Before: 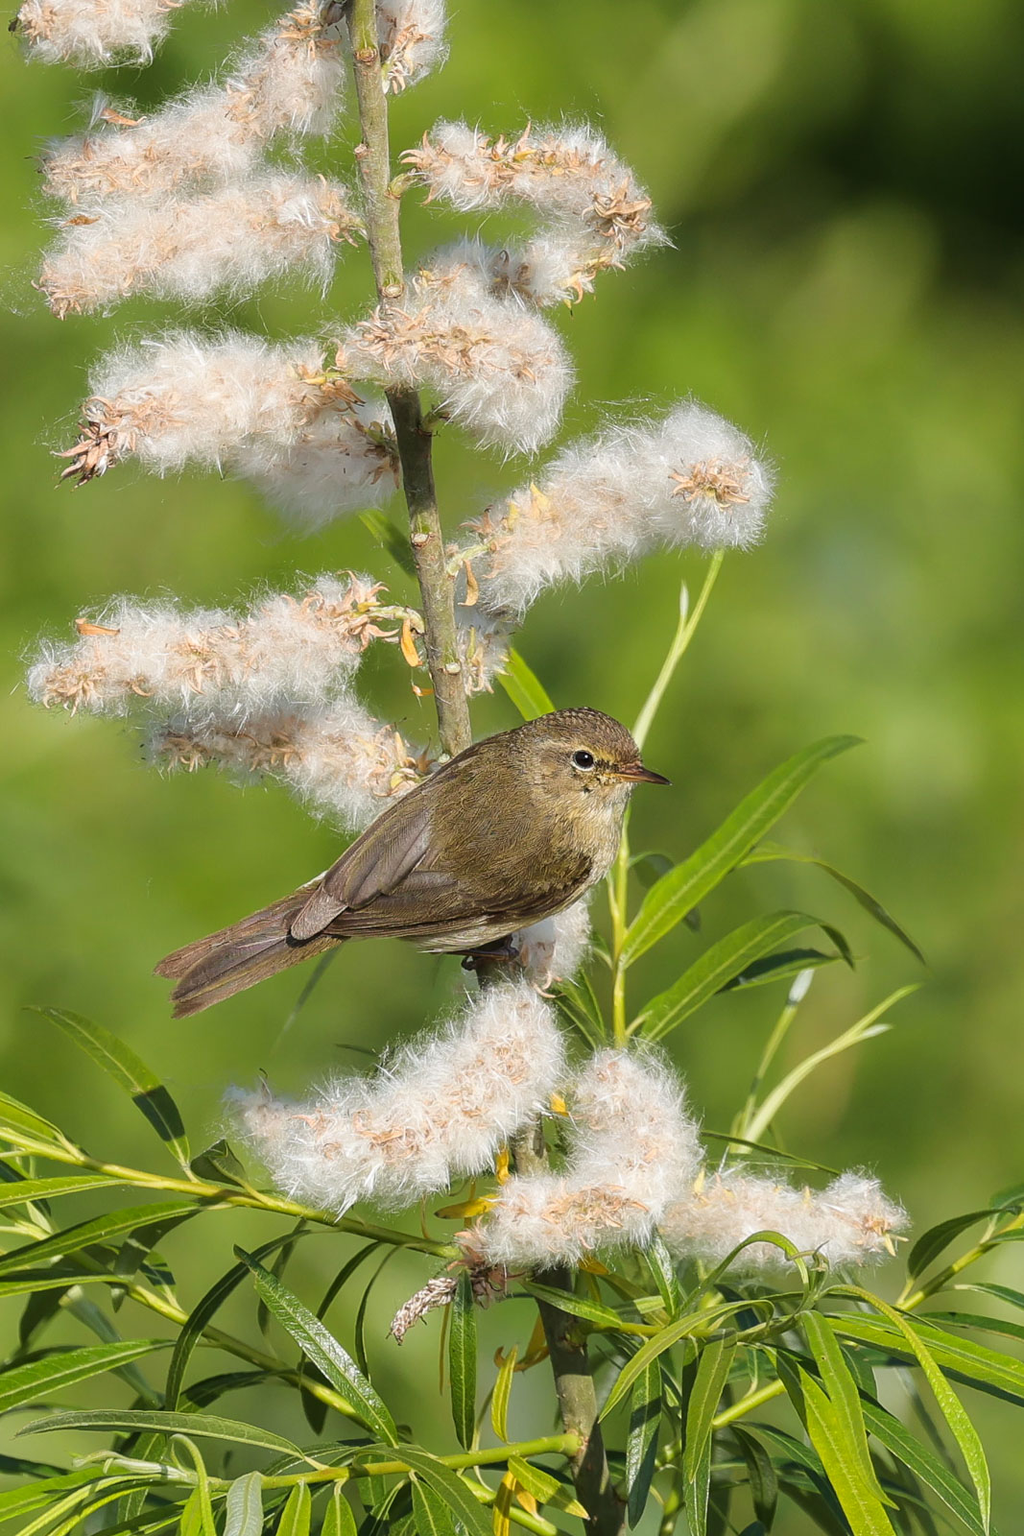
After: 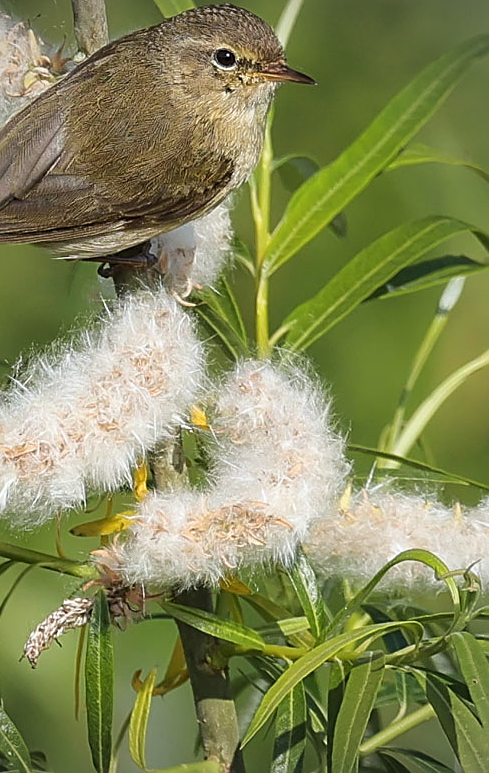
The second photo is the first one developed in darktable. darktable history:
vignetting: center (-0.15, 0.013)
crop: left 35.976%, top 45.819%, right 18.162%, bottom 5.807%
color zones: curves: ch0 [(0.25, 0.5) (0.428, 0.473) (0.75, 0.5)]; ch1 [(0.243, 0.479) (0.398, 0.452) (0.75, 0.5)]
white balance: red 0.986, blue 1.01
sharpen: on, module defaults
